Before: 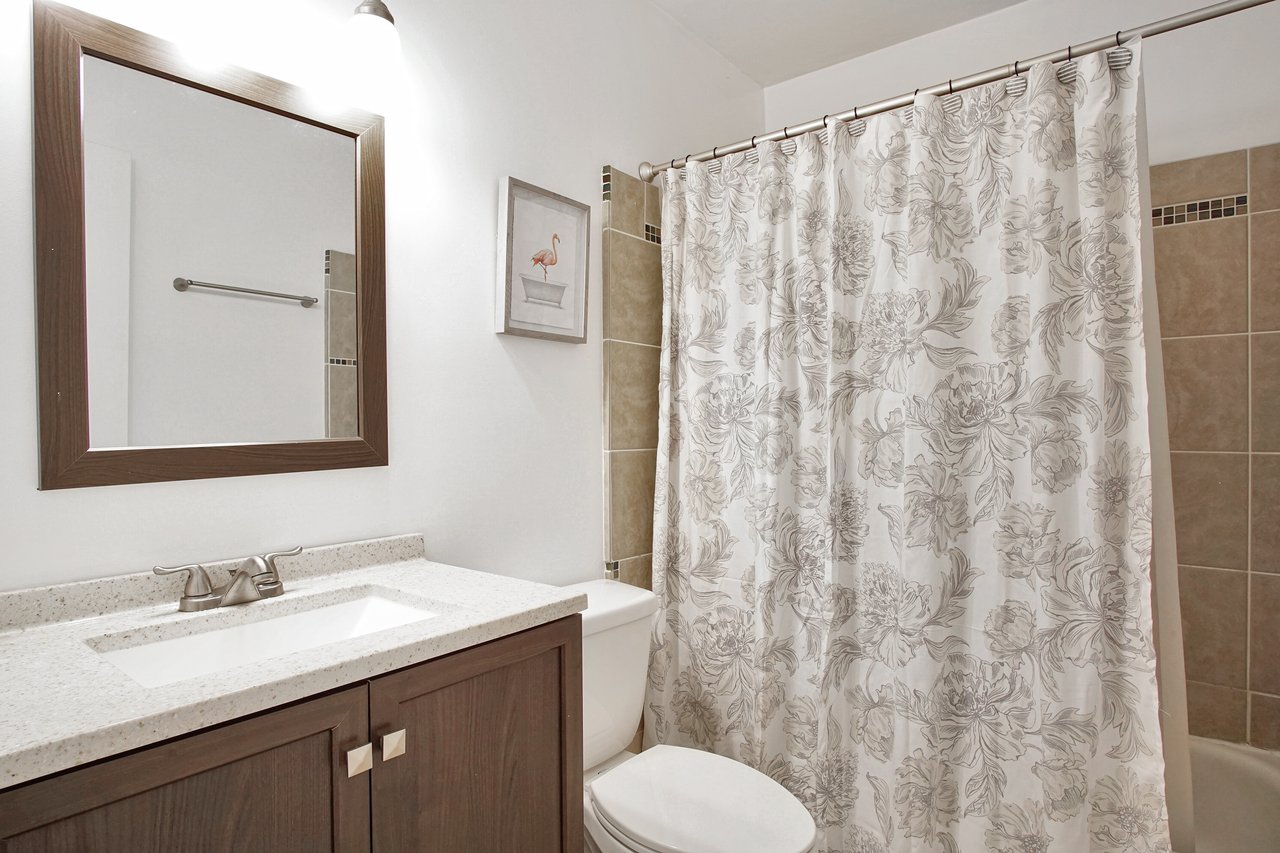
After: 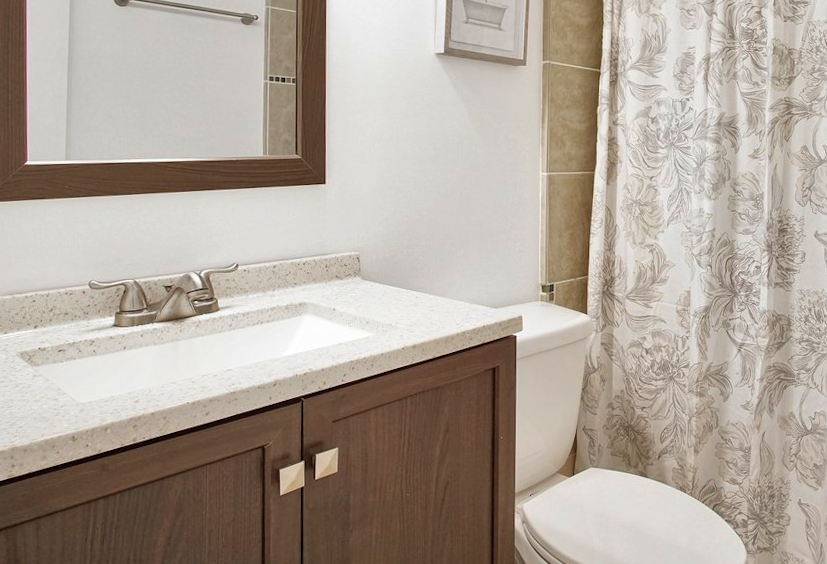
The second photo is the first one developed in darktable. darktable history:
velvia: on, module defaults
crop and rotate: angle -1.02°, left 3.717%, top 32.065%, right 29.937%
